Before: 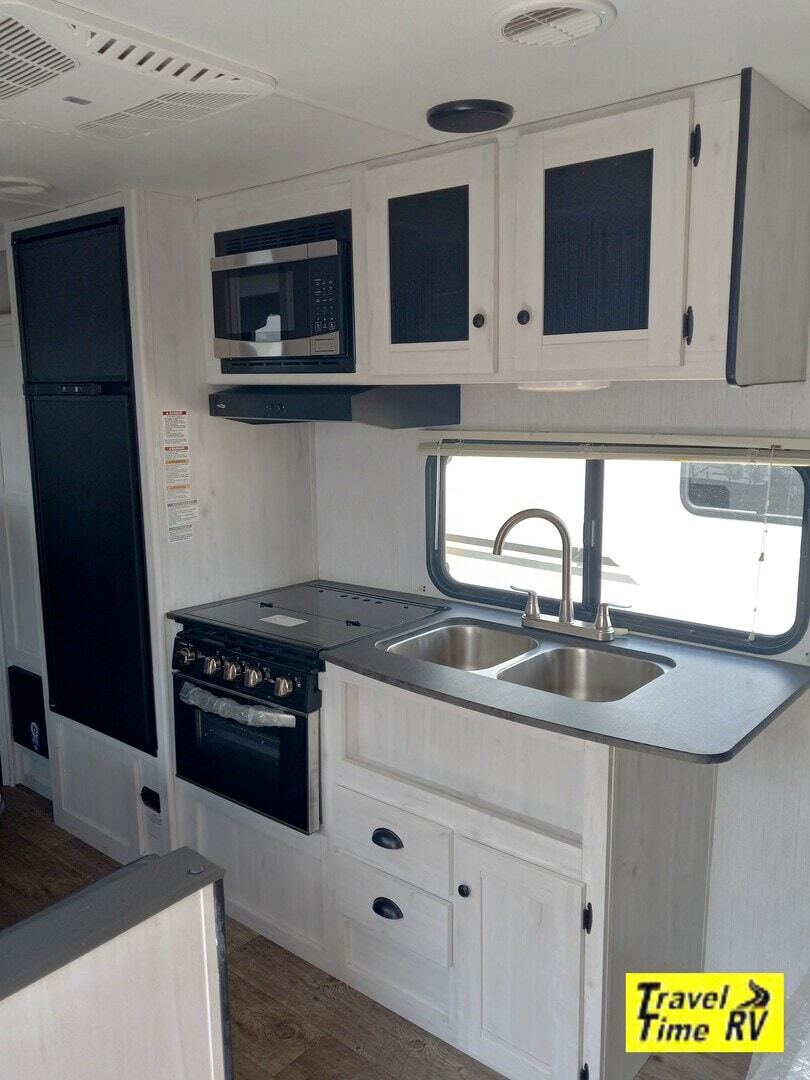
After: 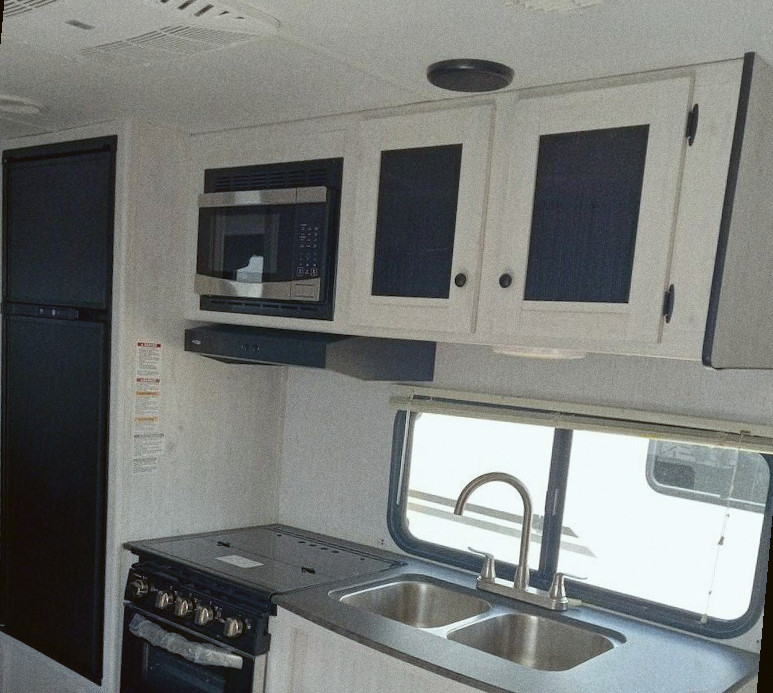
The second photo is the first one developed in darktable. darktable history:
rotate and perspective: rotation 5.12°, automatic cropping off
color balance: lift [1.004, 1.002, 1.002, 0.998], gamma [1, 1.007, 1.002, 0.993], gain [1, 0.977, 1.013, 1.023], contrast -3.64%
crop and rotate: left 9.345%, top 7.22%, right 4.982%, bottom 32.331%
grain: strength 26%
